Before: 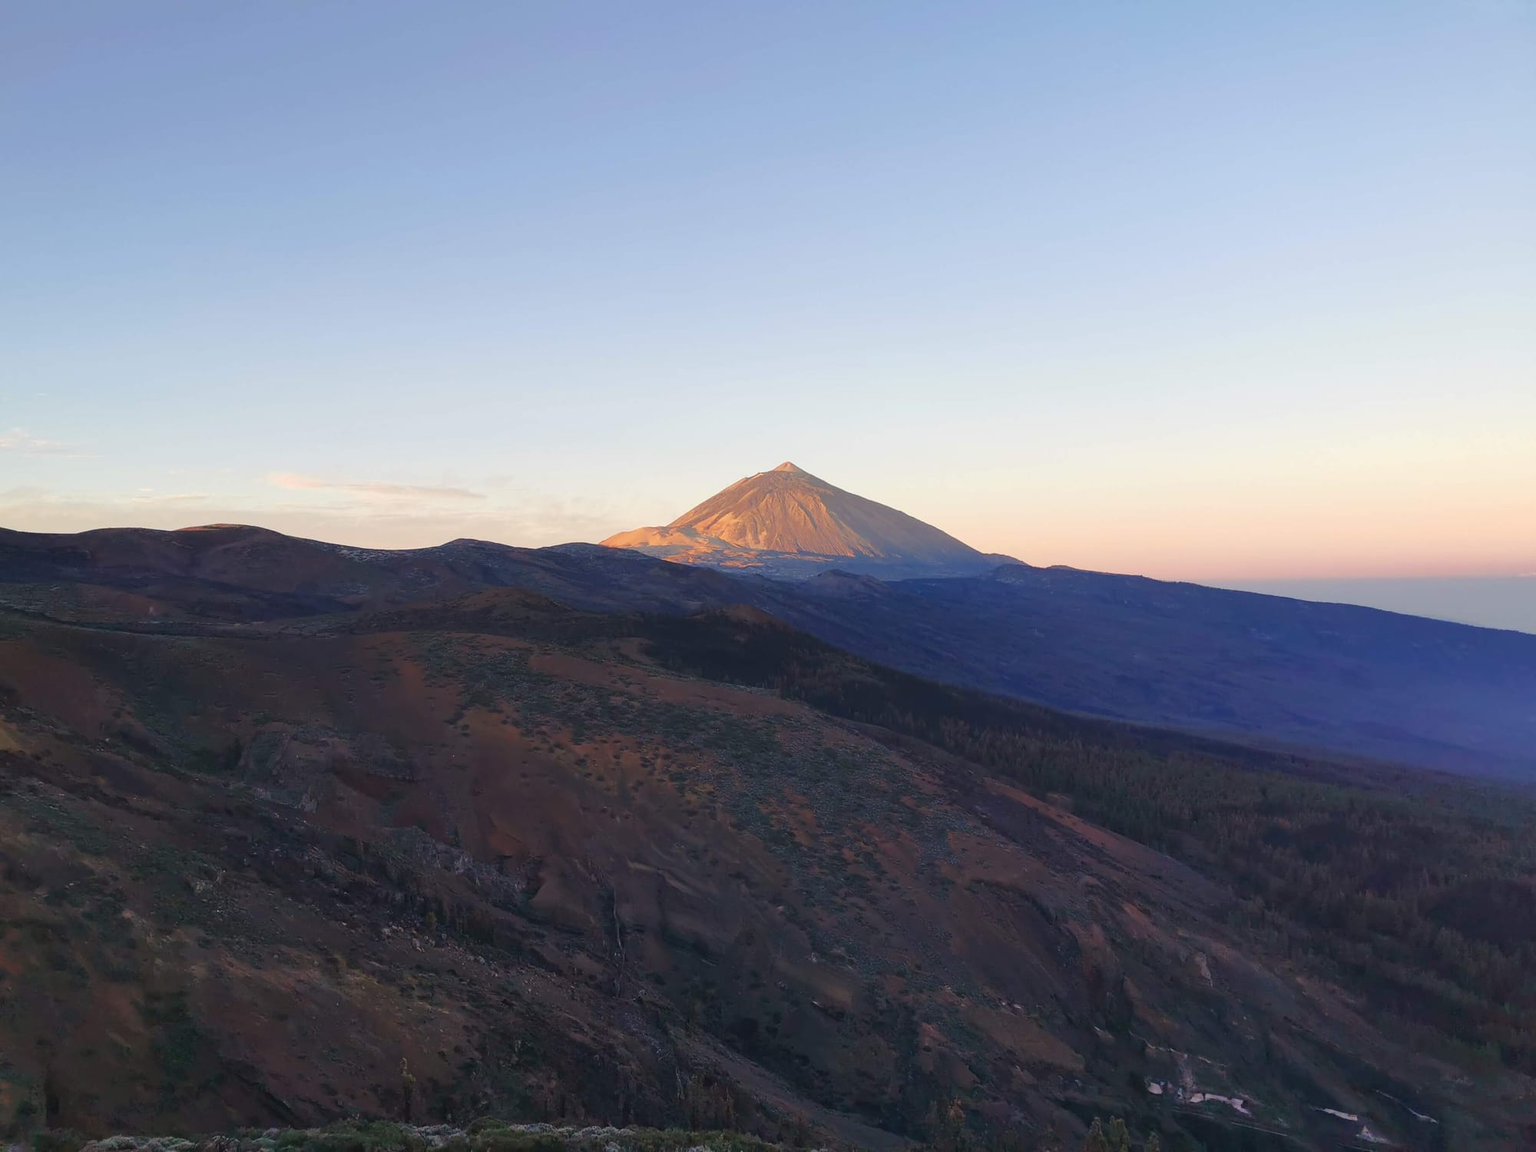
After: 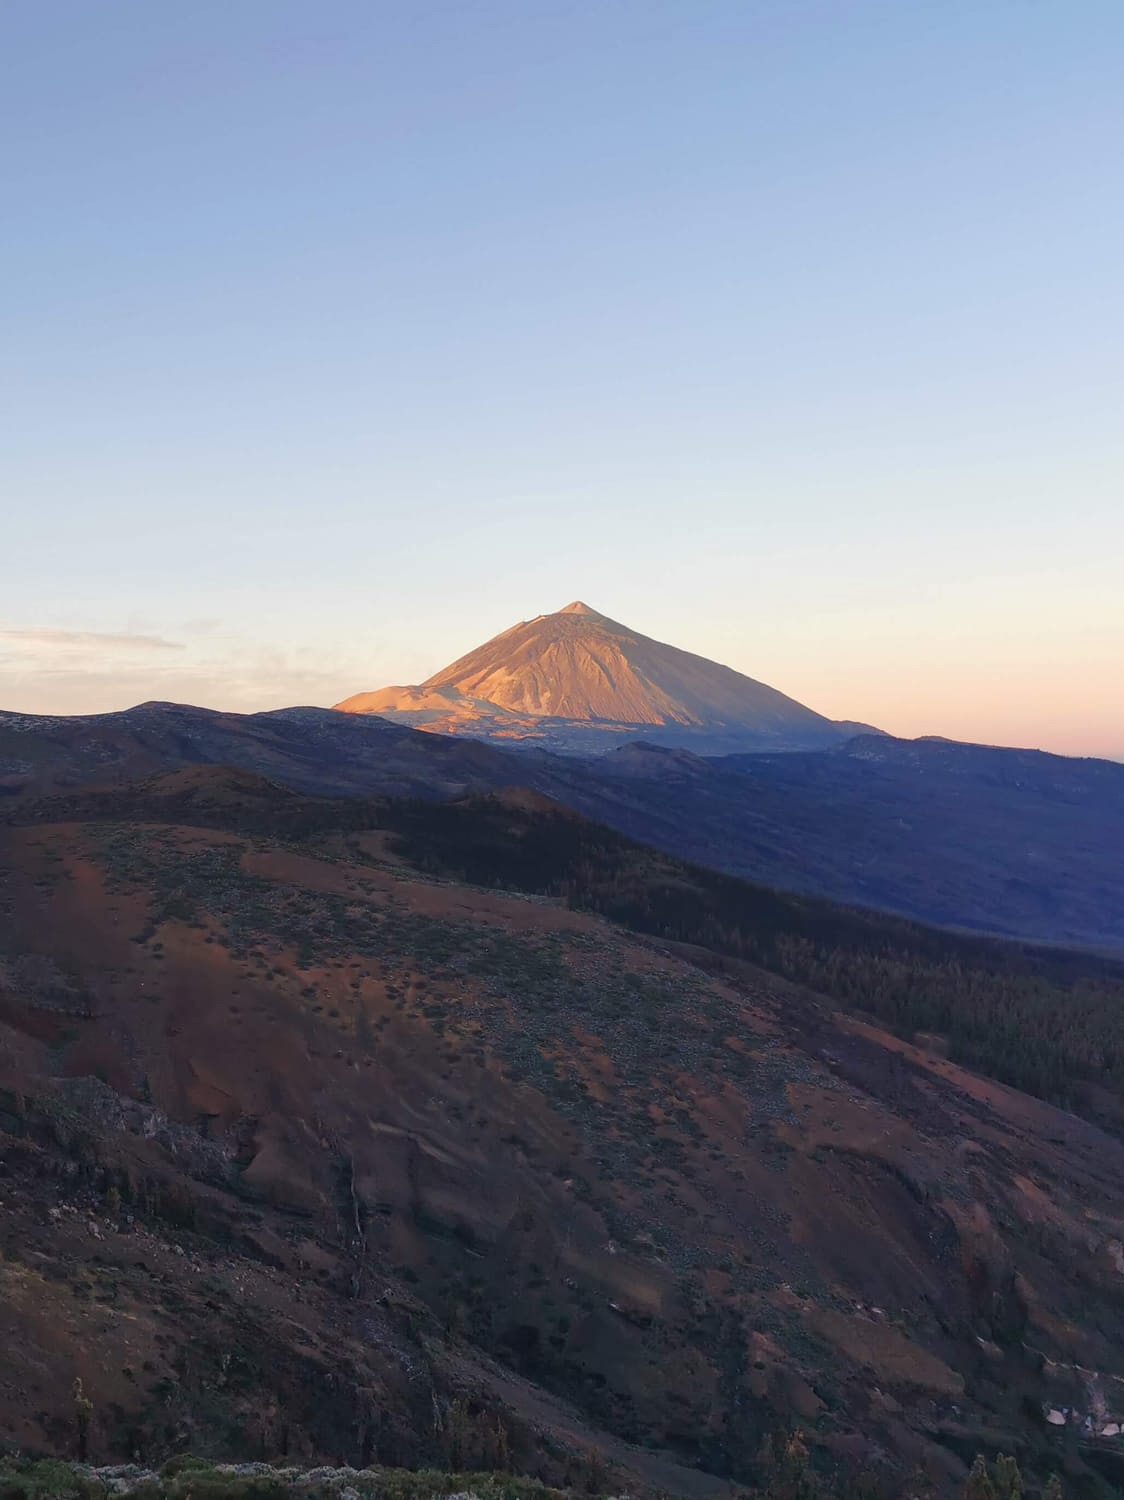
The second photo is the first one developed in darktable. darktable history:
crop and rotate: left 22.409%, right 21.35%
local contrast: mode bilateral grid, contrast 20, coarseness 50, detail 119%, midtone range 0.2
